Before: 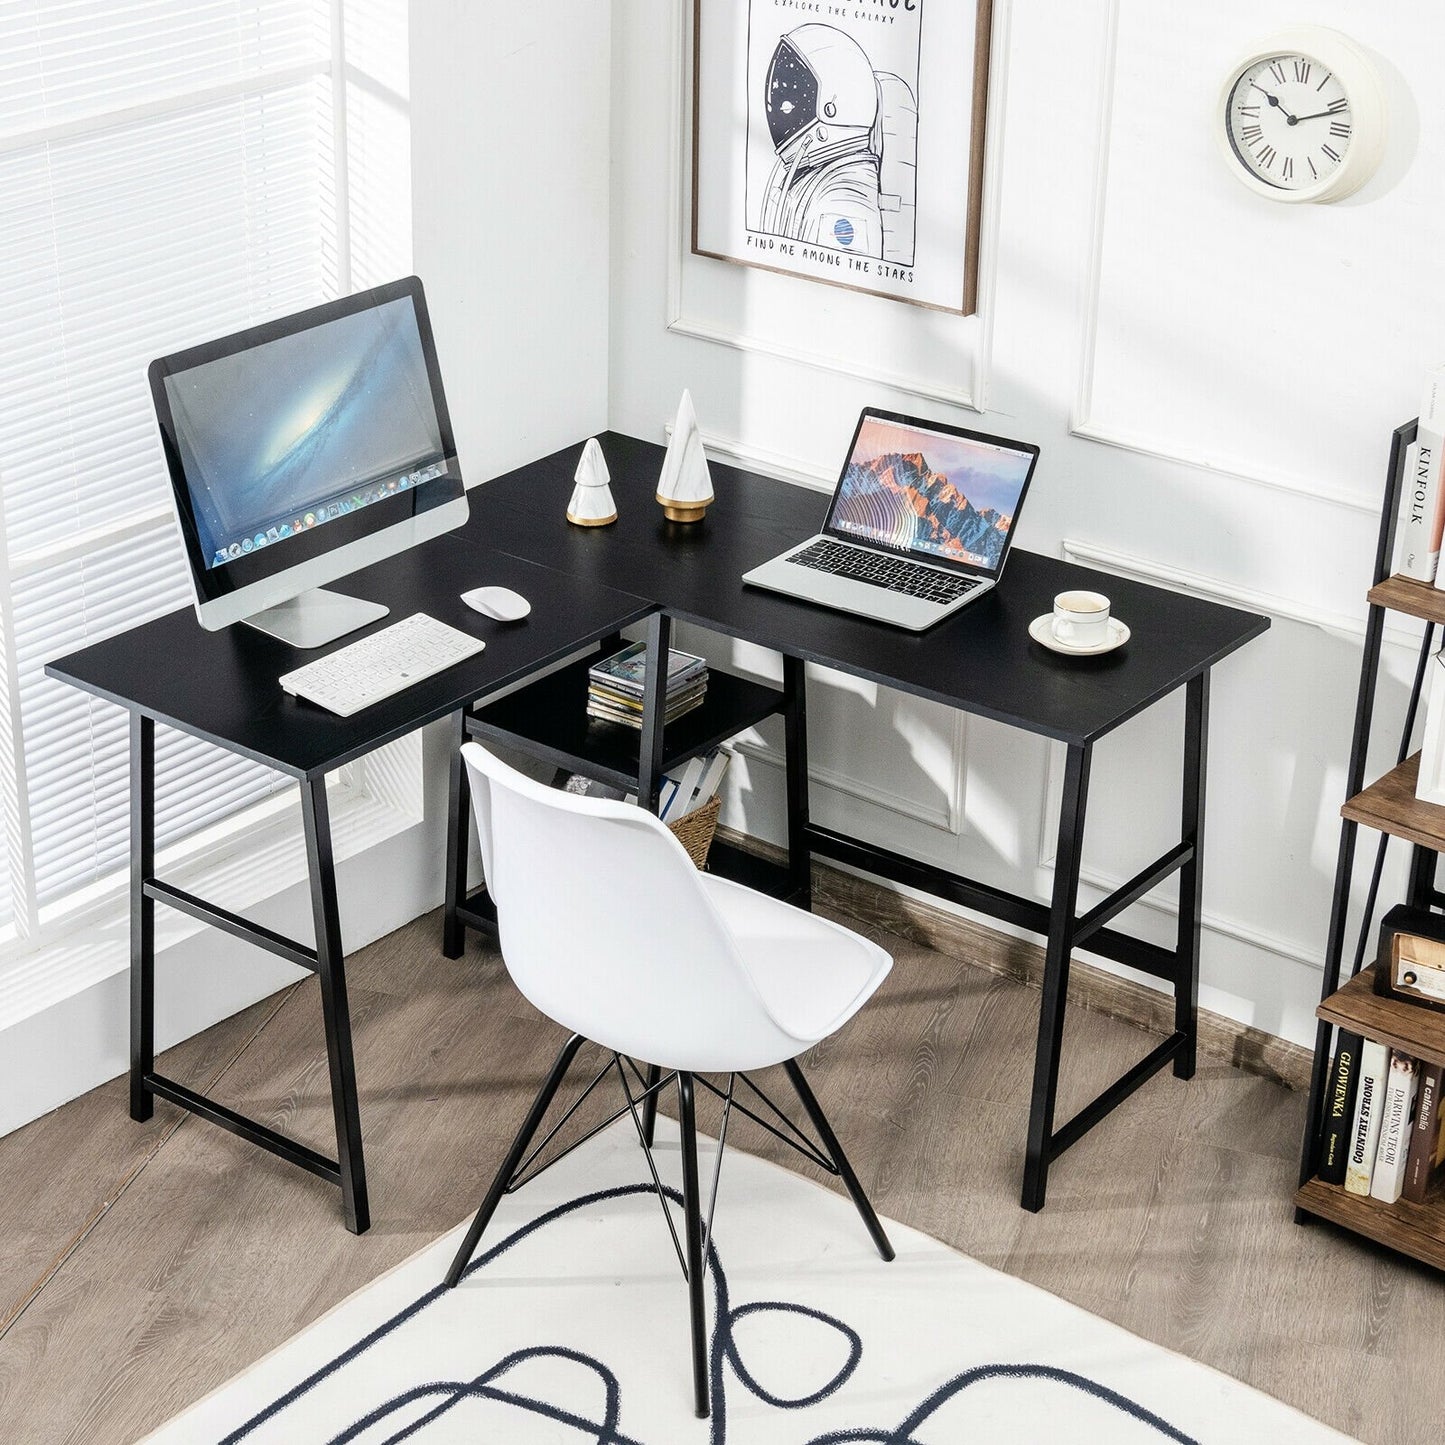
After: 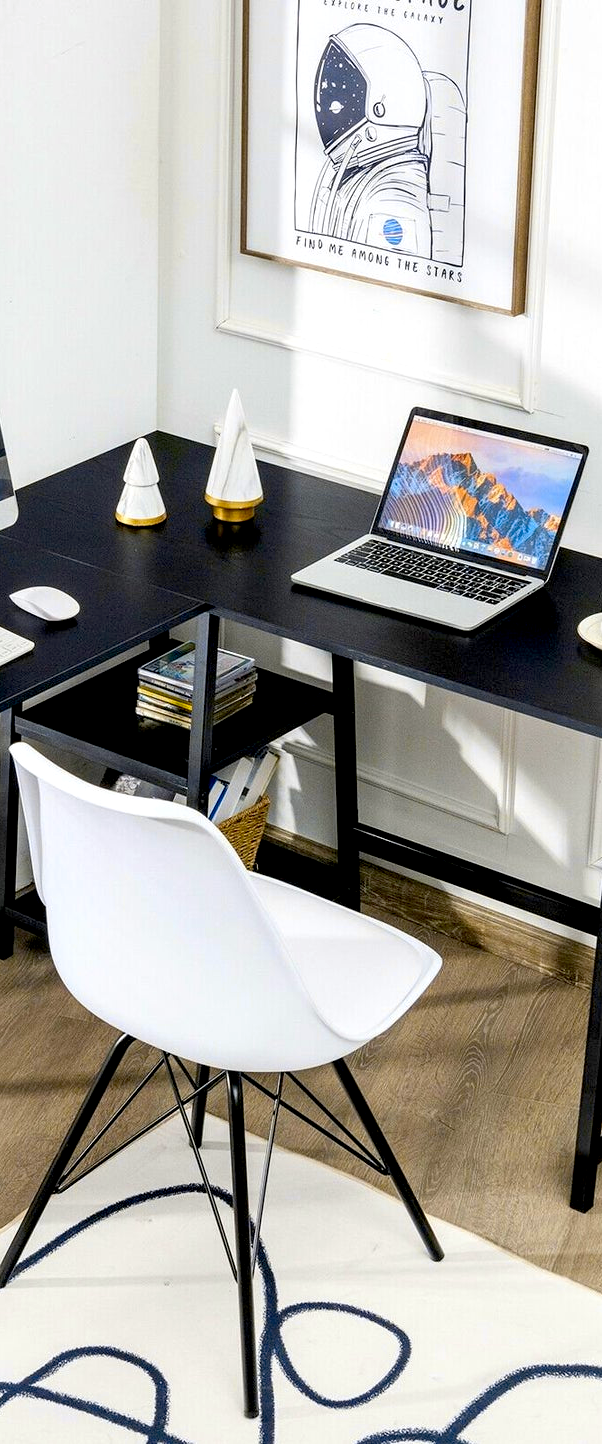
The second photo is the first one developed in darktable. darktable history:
color contrast: green-magenta contrast 1.12, blue-yellow contrast 1.95, unbound 0
exposure: black level correction 0.009, exposure 0.119 EV, compensate highlight preservation false
crop: left 31.229%, right 27.105%
